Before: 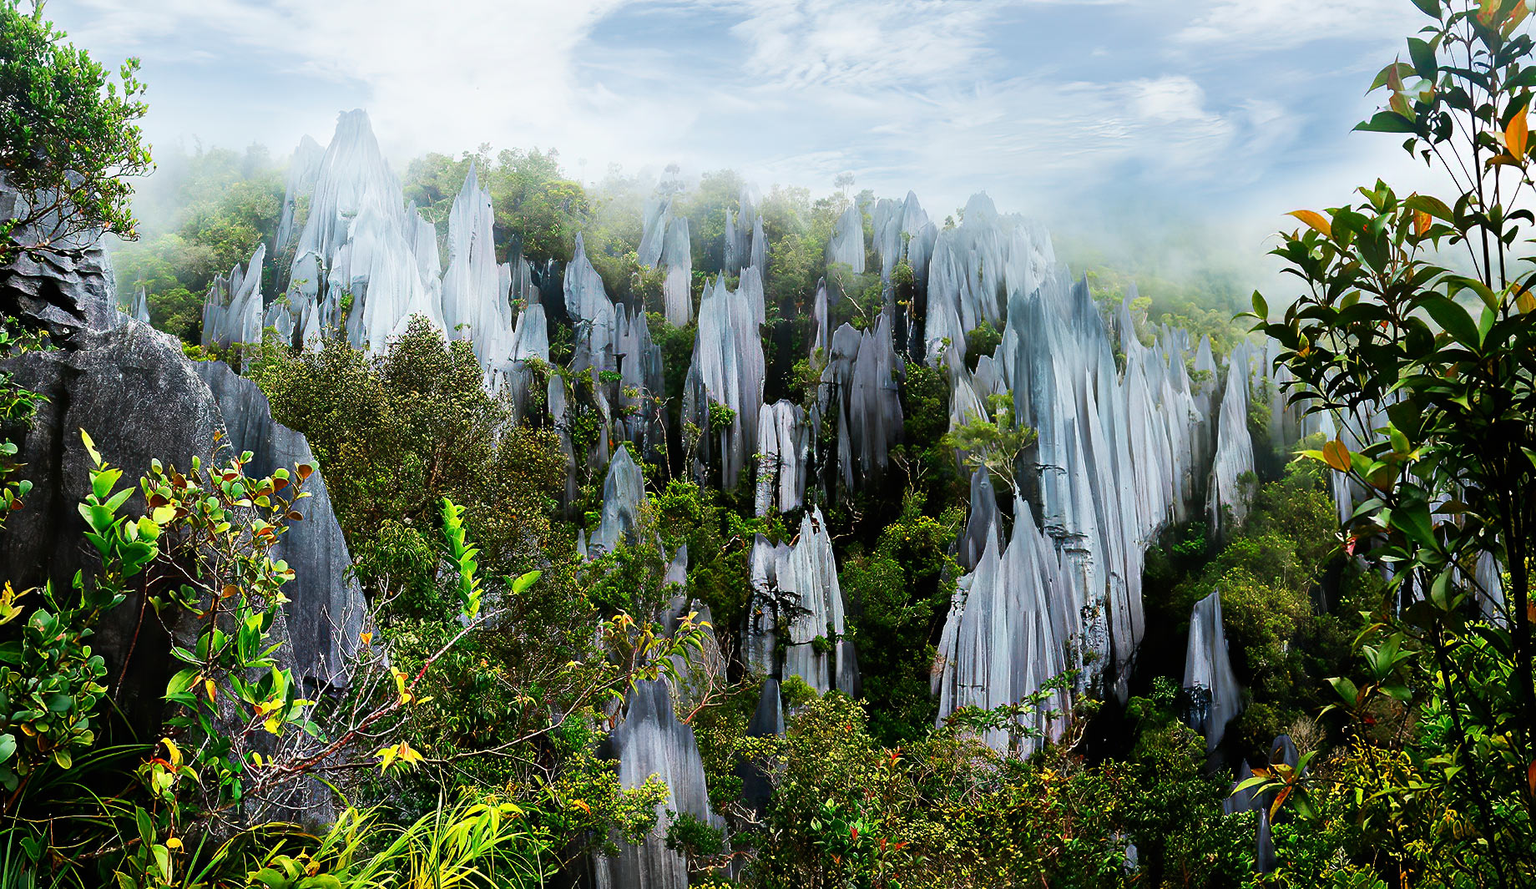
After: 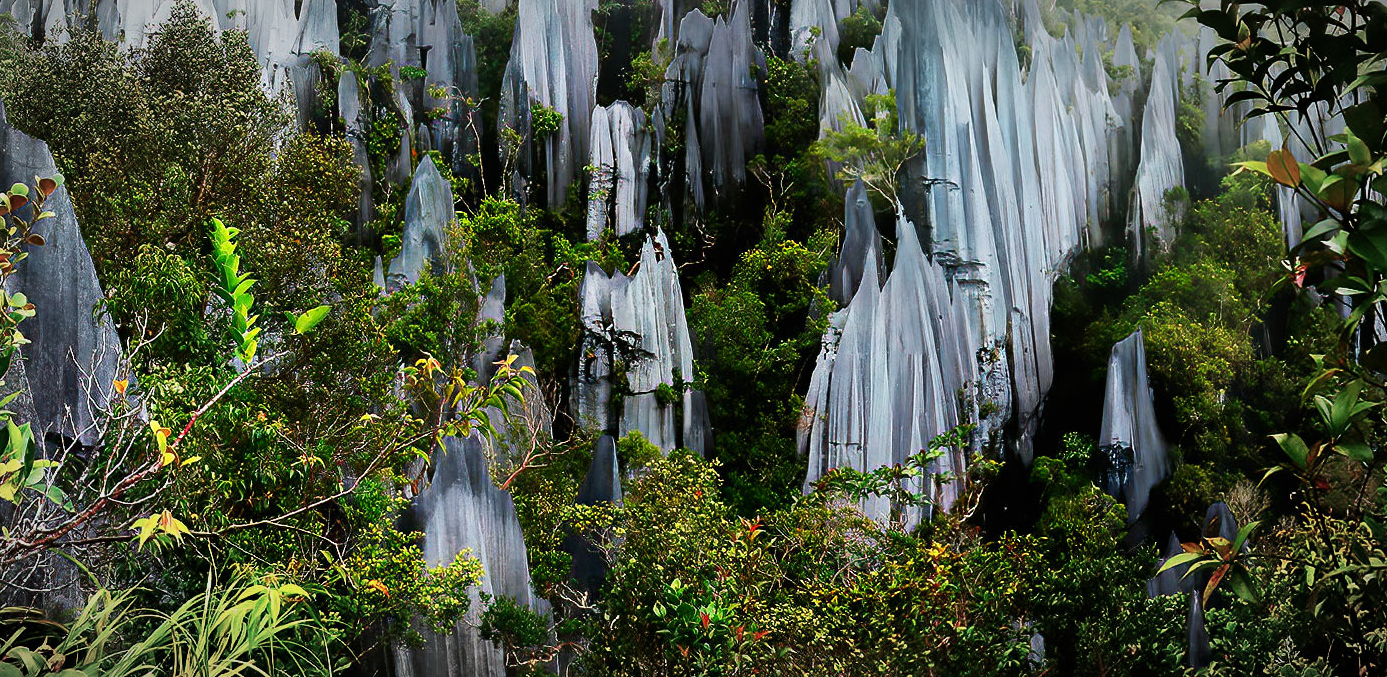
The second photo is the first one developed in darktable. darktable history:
vignetting: fall-off radius 59.66%, automatic ratio true, unbound false
crop and rotate: left 17.368%, top 35.542%, right 7.213%, bottom 0.799%
